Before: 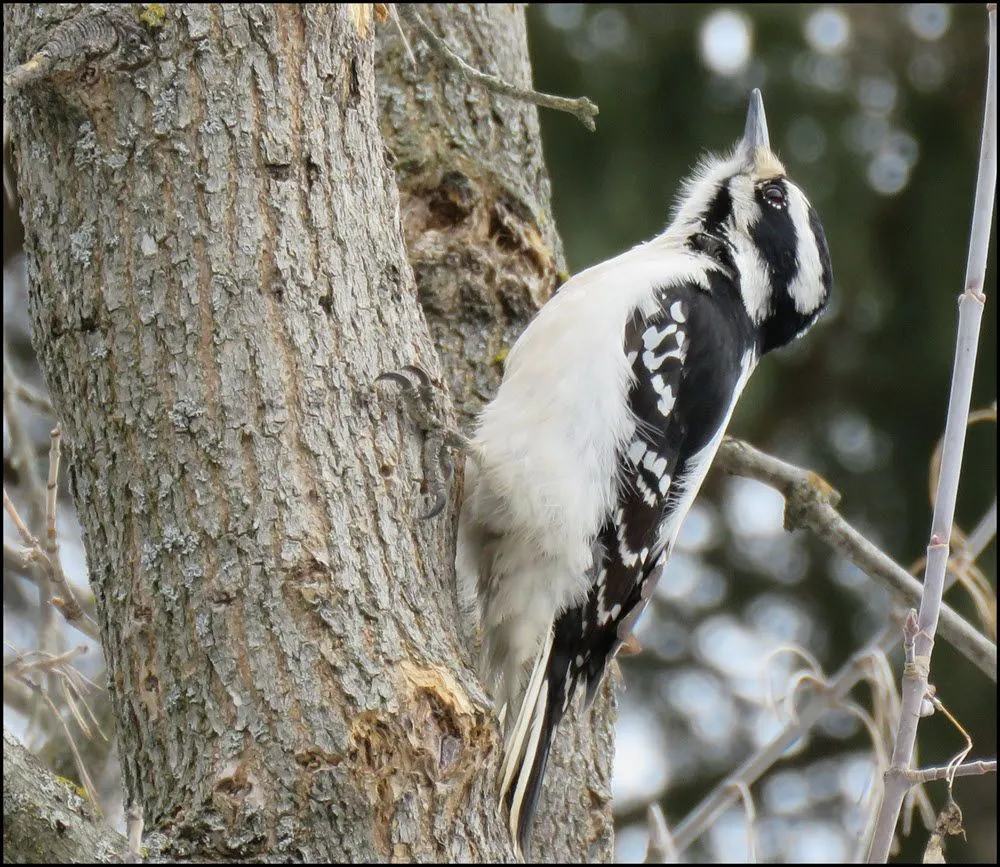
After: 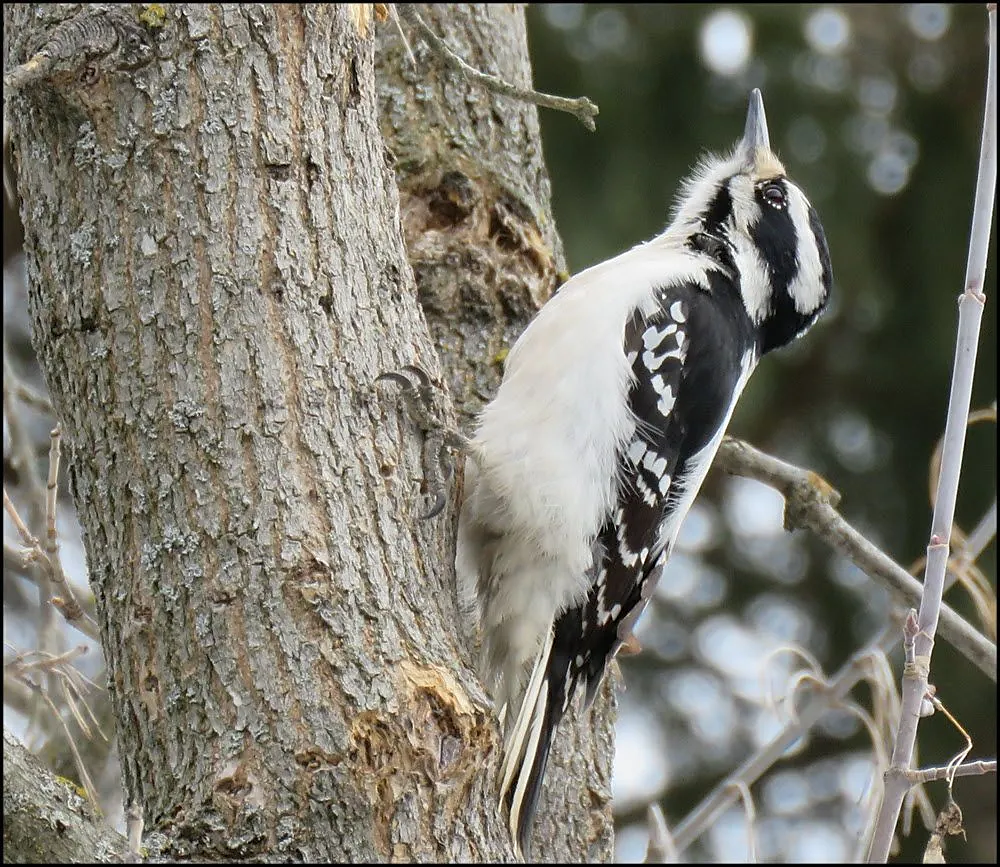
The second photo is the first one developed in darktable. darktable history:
sharpen: radius 1.88, amount 0.406, threshold 1.401
